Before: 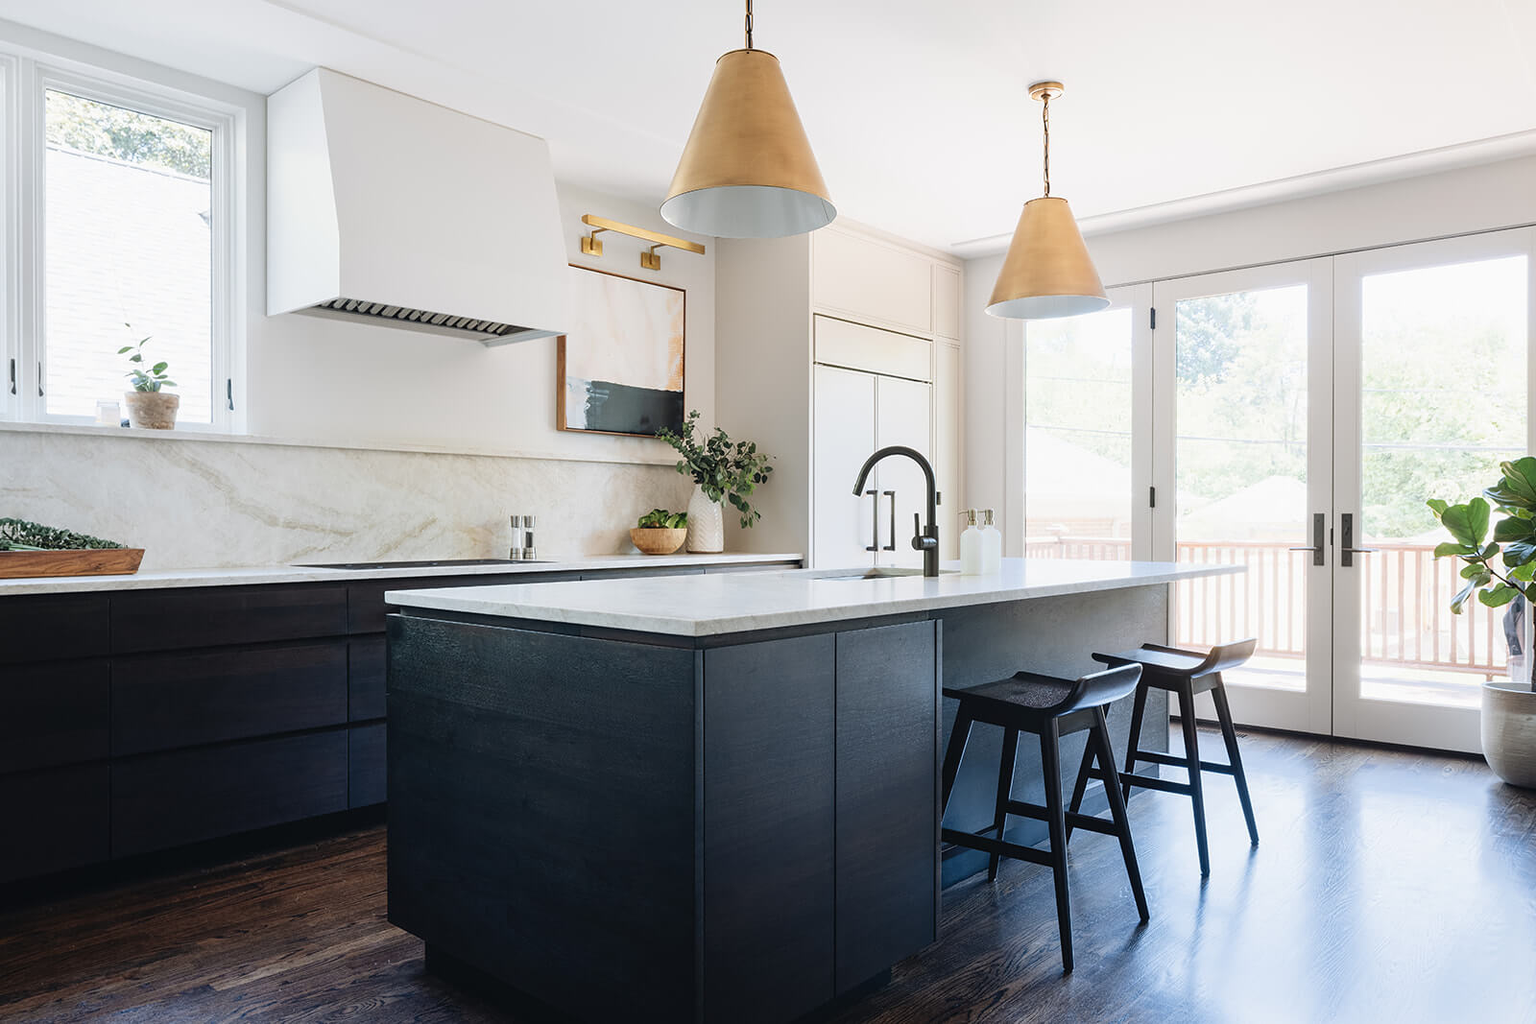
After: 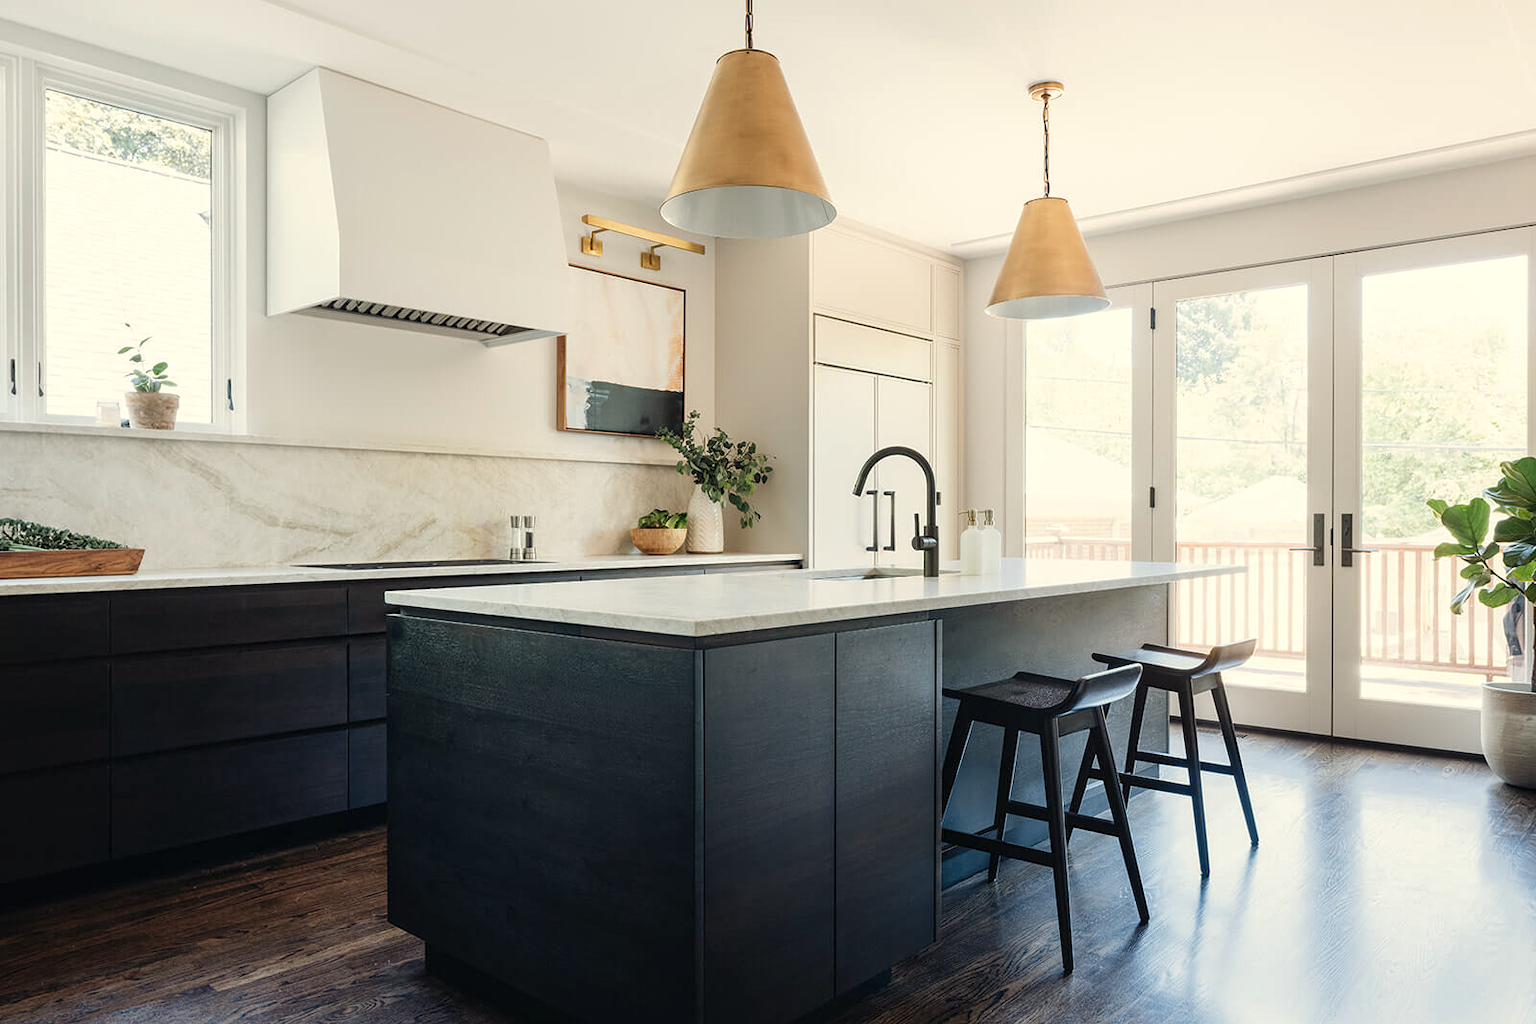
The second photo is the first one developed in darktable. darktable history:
local contrast: highlights 100%, shadows 100%, detail 120%, midtone range 0.2
white balance: red 1.029, blue 0.92
